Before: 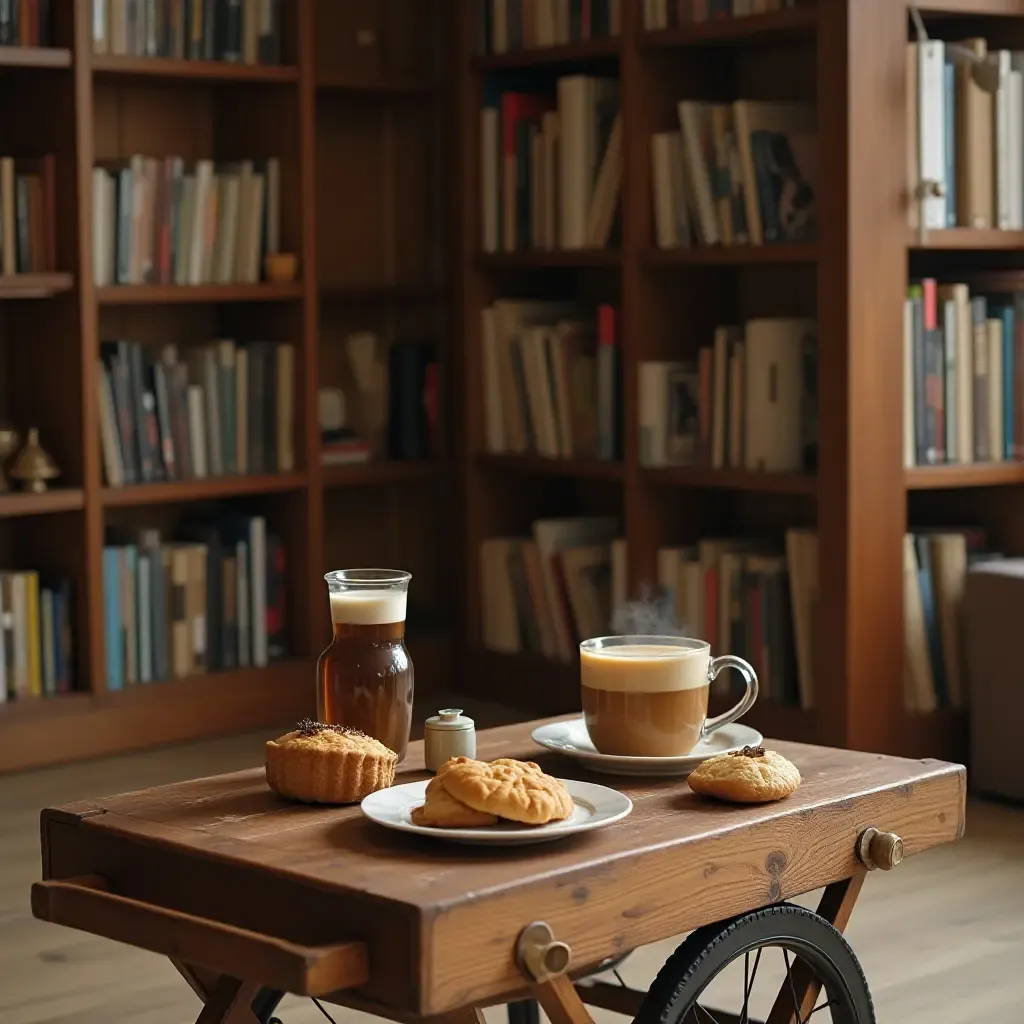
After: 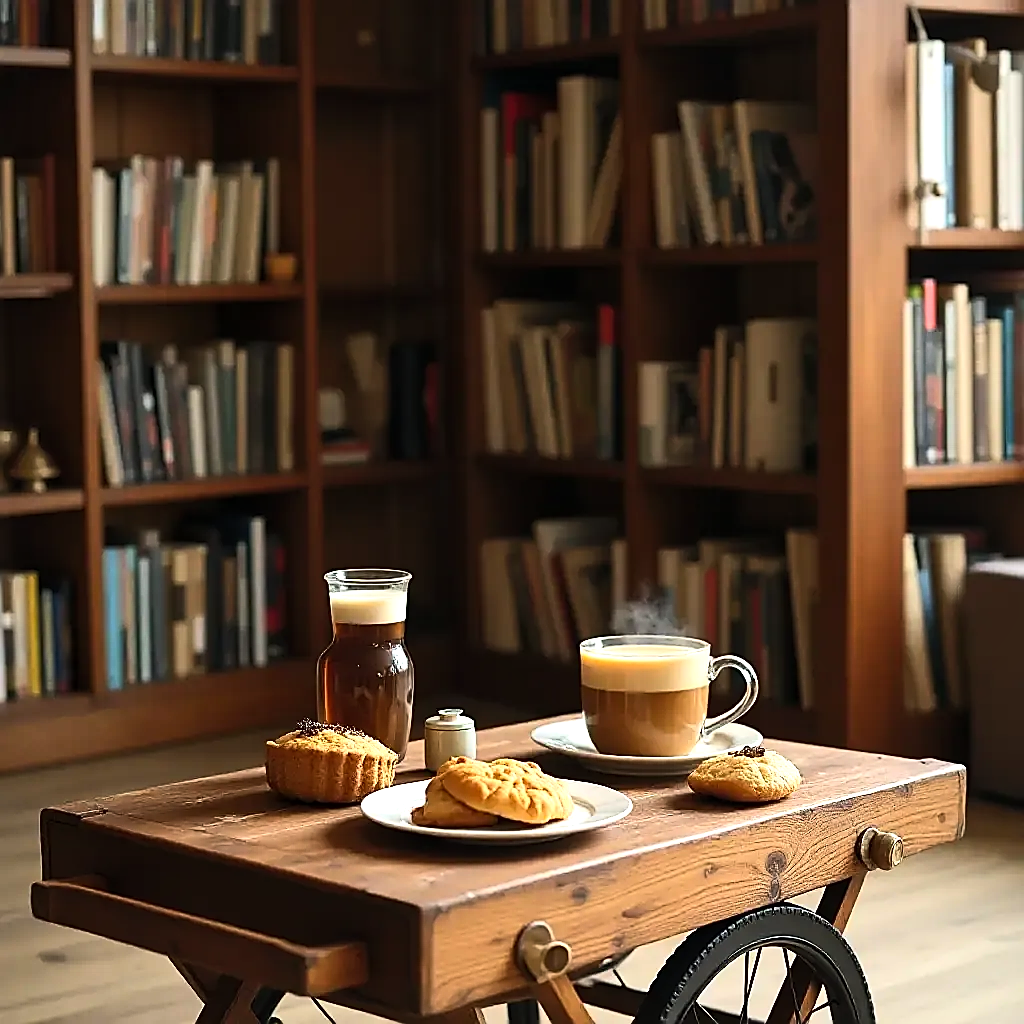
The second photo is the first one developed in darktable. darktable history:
sharpen: radius 1.4, amount 1.25, threshold 0.7
contrast brightness saturation: contrast 0.2, brightness 0.16, saturation 0.22
local contrast: mode bilateral grid, contrast 20, coarseness 50, detail 120%, midtone range 0.2
tone equalizer: -8 EV -0.75 EV, -7 EV -0.7 EV, -6 EV -0.6 EV, -5 EV -0.4 EV, -3 EV 0.4 EV, -2 EV 0.6 EV, -1 EV 0.7 EV, +0 EV 0.75 EV, edges refinement/feathering 500, mask exposure compensation -1.57 EV, preserve details no
